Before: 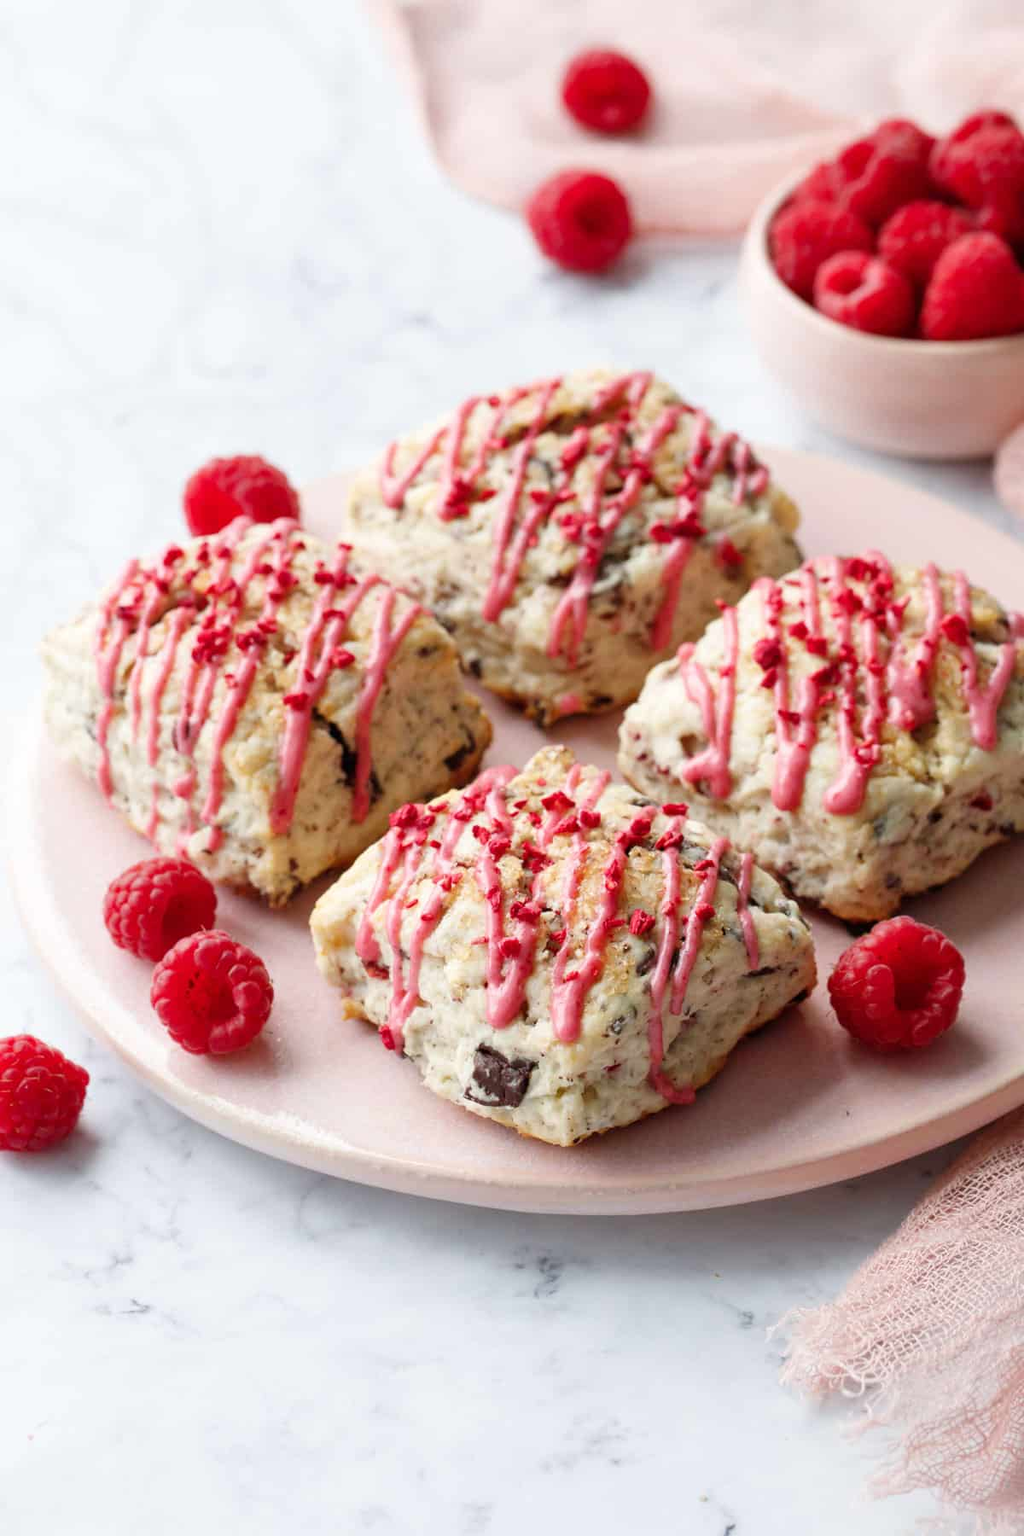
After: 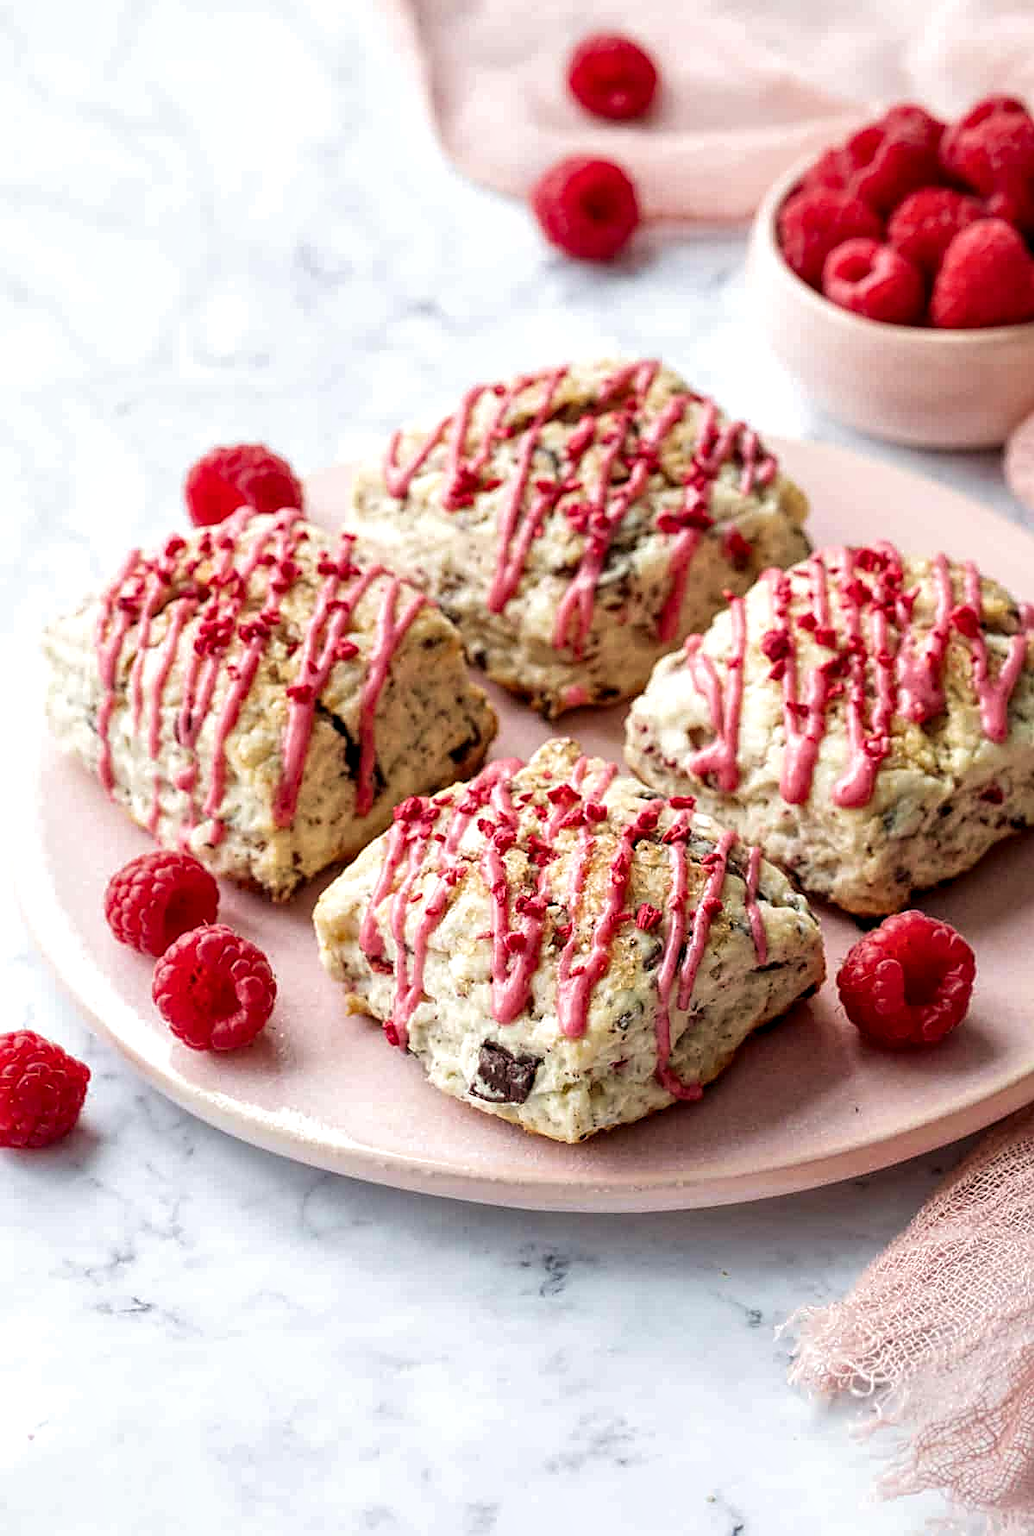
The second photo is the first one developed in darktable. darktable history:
crop: top 1.049%, right 0.001%
local contrast: highlights 100%, shadows 100%, detail 200%, midtone range 0.2
sharpen: on, module defaults
velvia: on, module defaults
